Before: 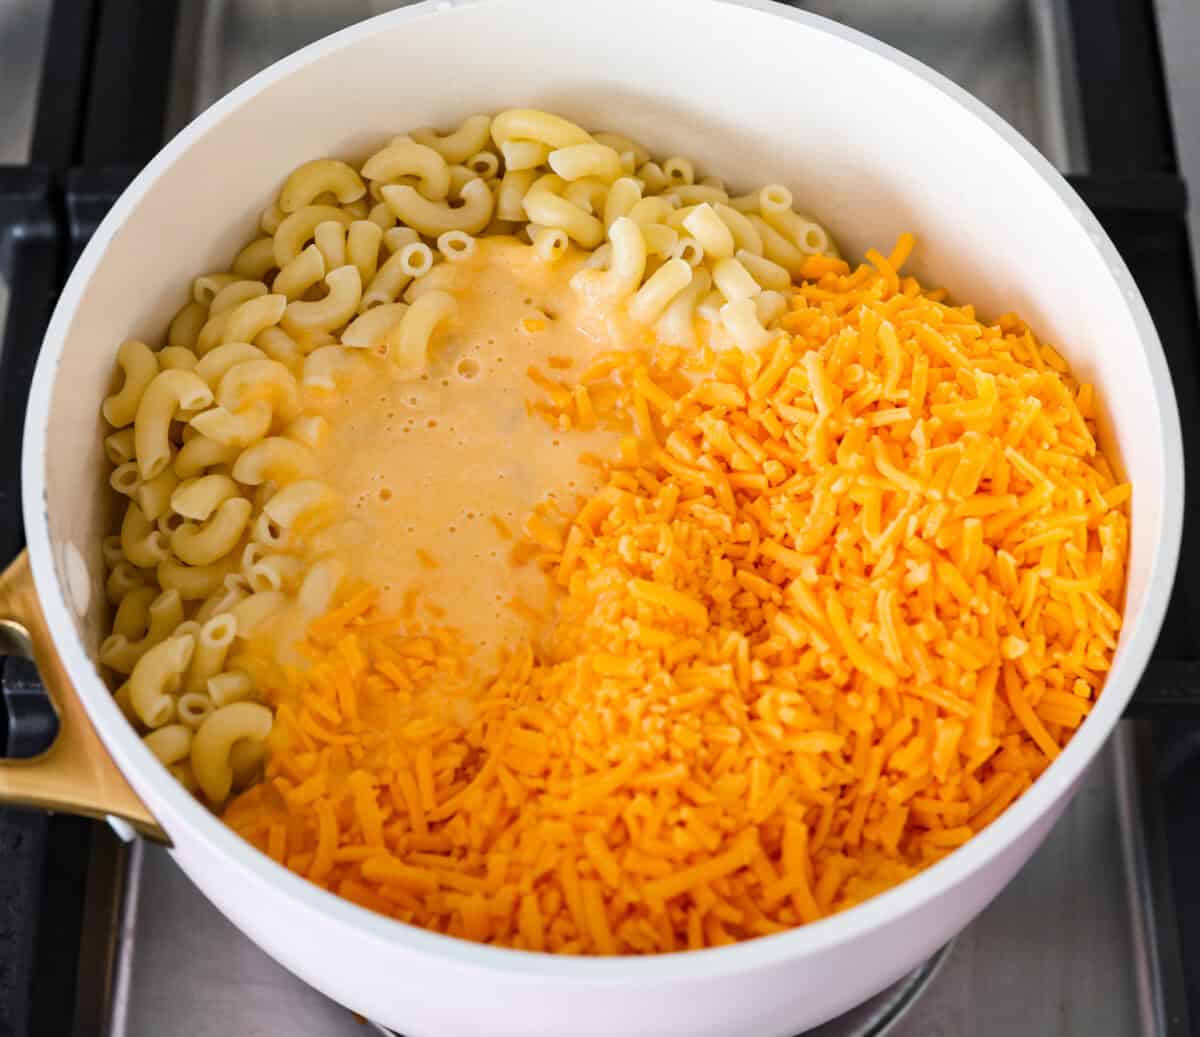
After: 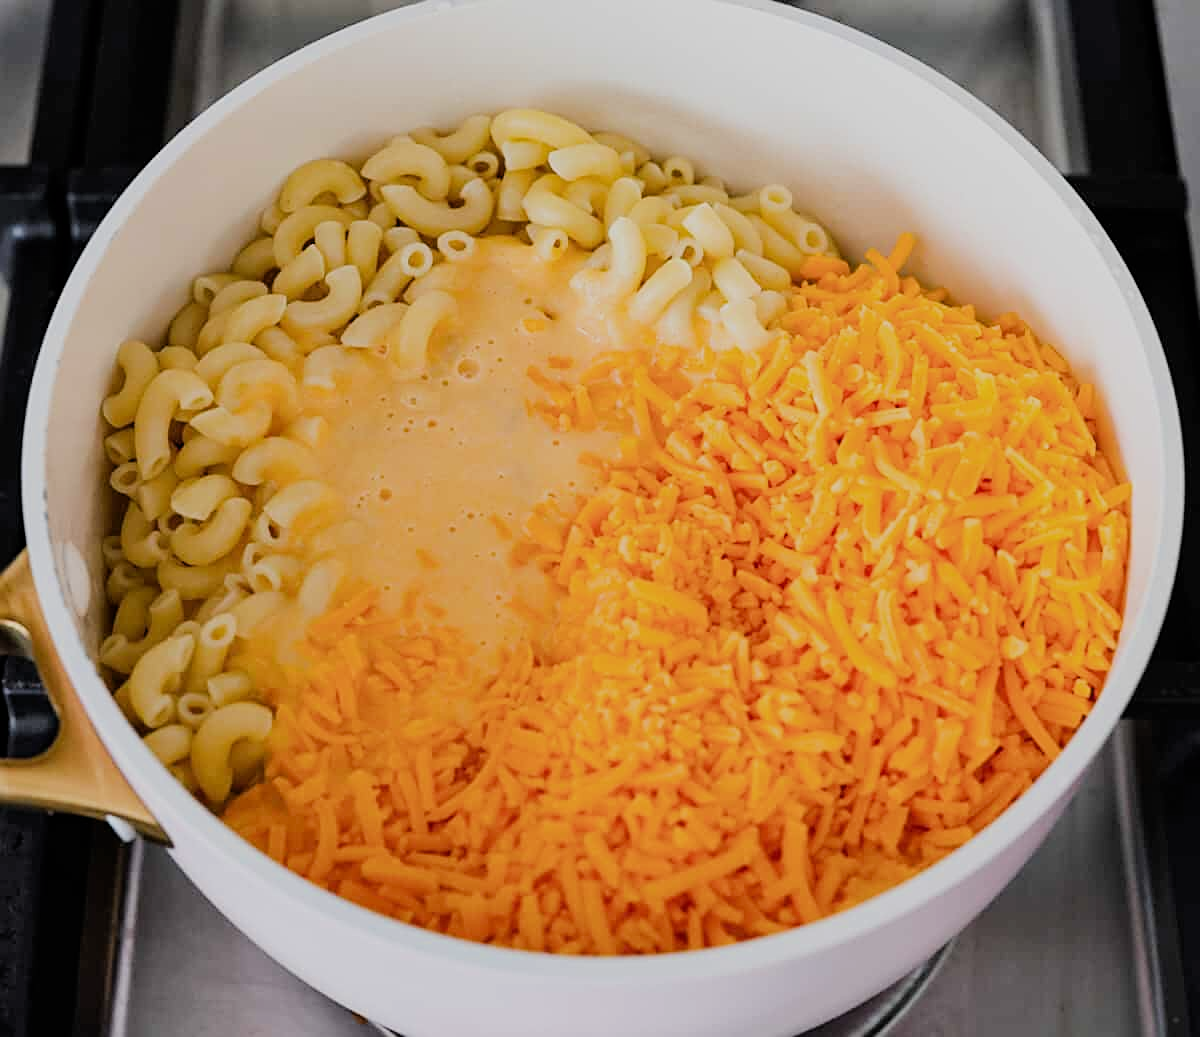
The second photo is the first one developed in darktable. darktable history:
filmic rgb: black relative exposure -7.65 EV, white relative exposure 4.56 EV, hardness 3.61, iterations of high-quality reconstruction 0
sharpen: on, module defaults
